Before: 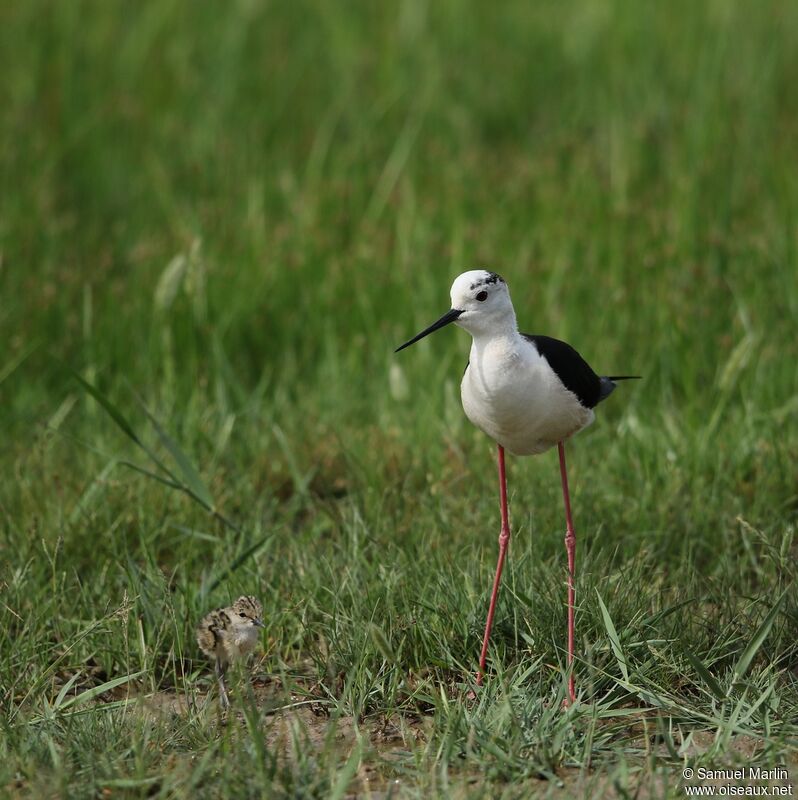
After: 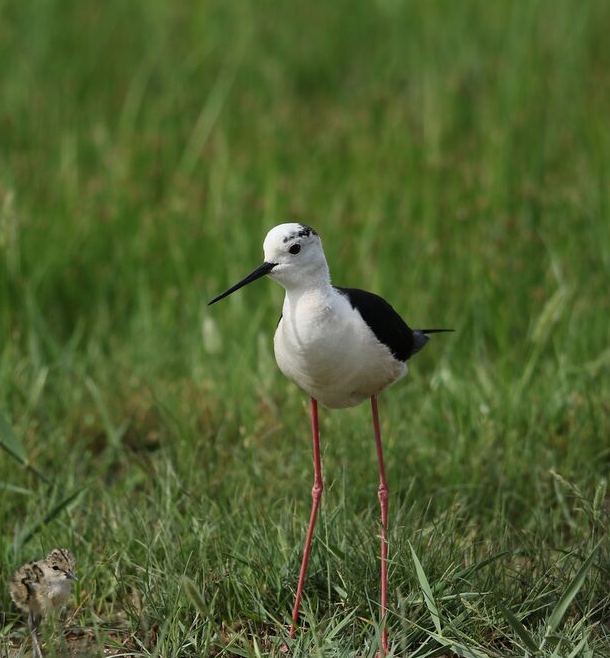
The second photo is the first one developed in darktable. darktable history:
crop: left 23.55%, top 5.913%, bottom 11.759%
